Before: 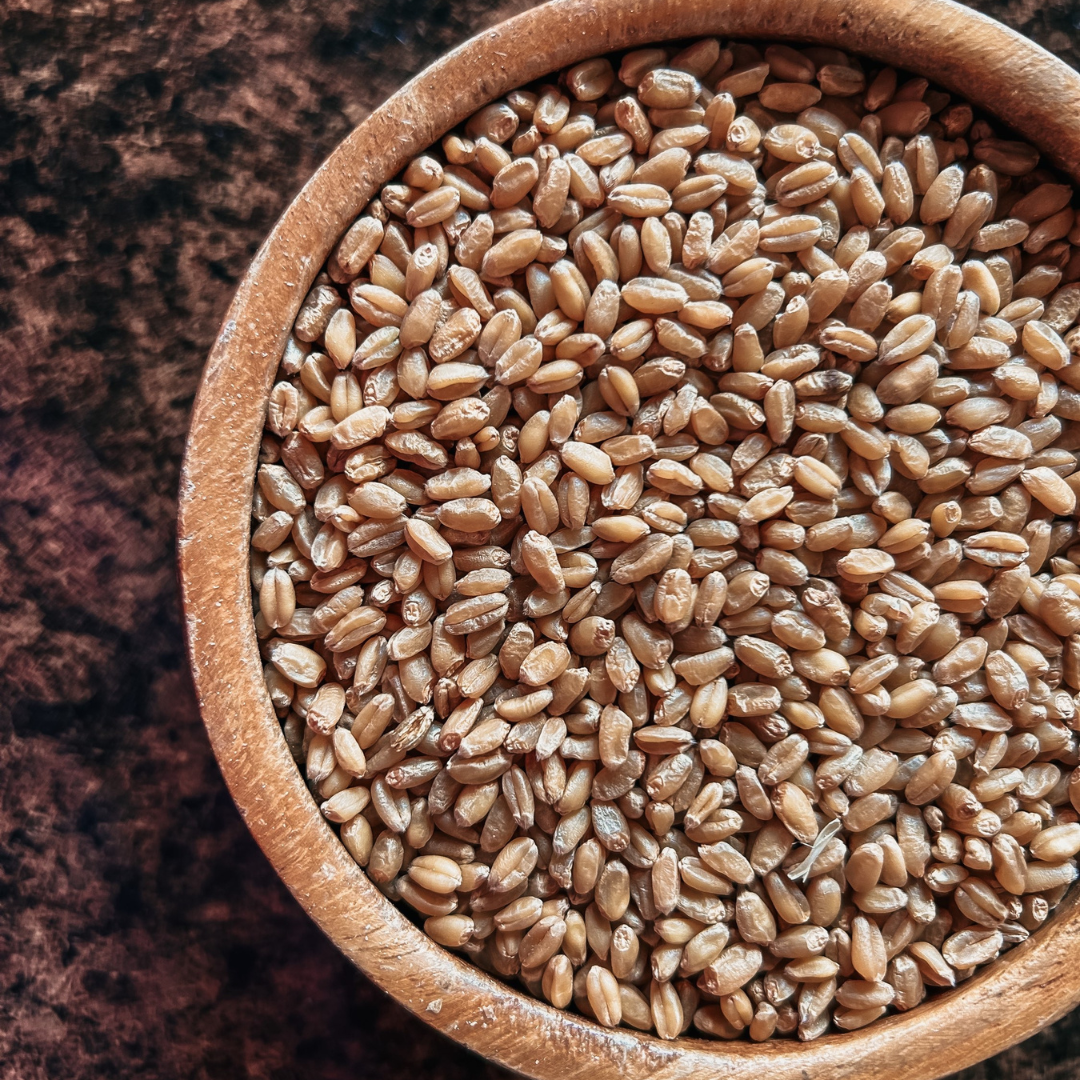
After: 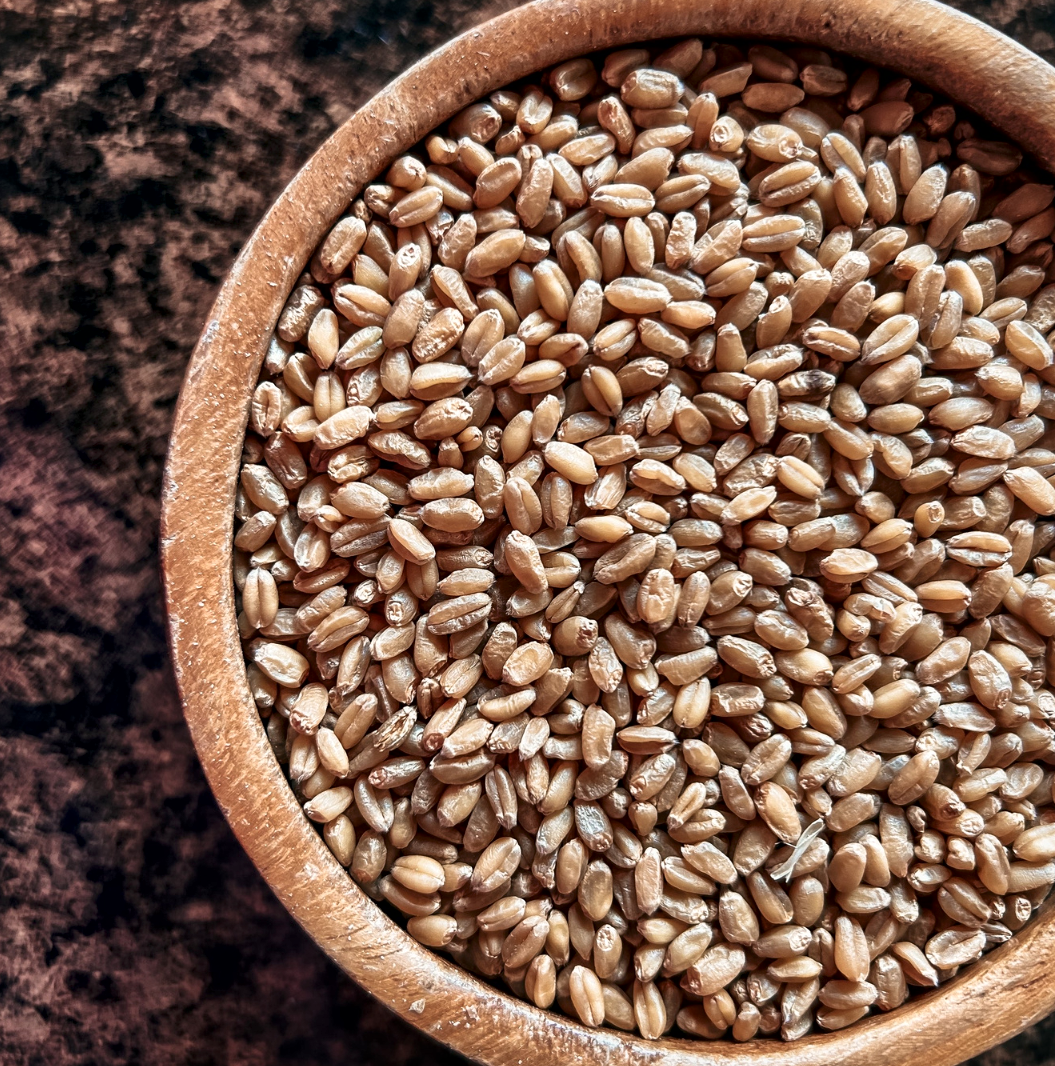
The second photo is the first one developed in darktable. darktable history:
crop and rotate: left 1.659%, right 0.643%, bottom 1.258%
local contrast: mode bilateral grid, contrast 20, coarseness 50, detail 178%, midtone range 0.2
